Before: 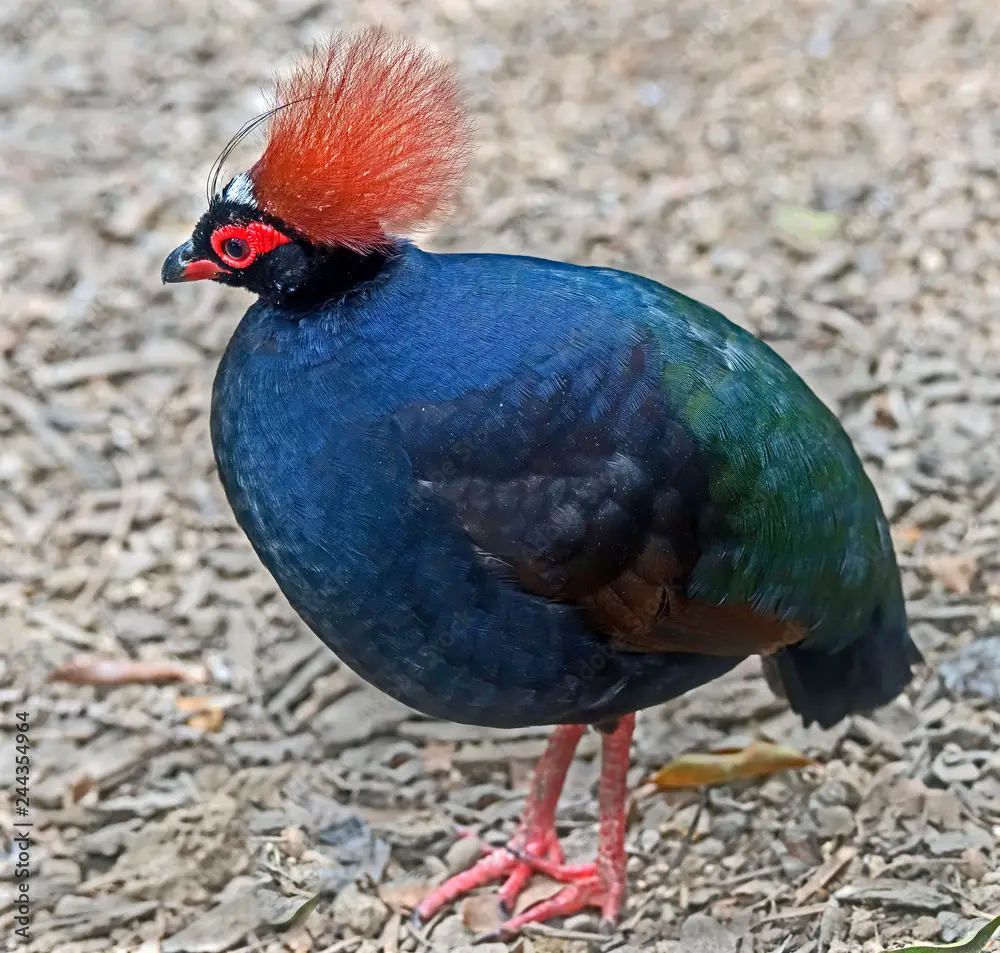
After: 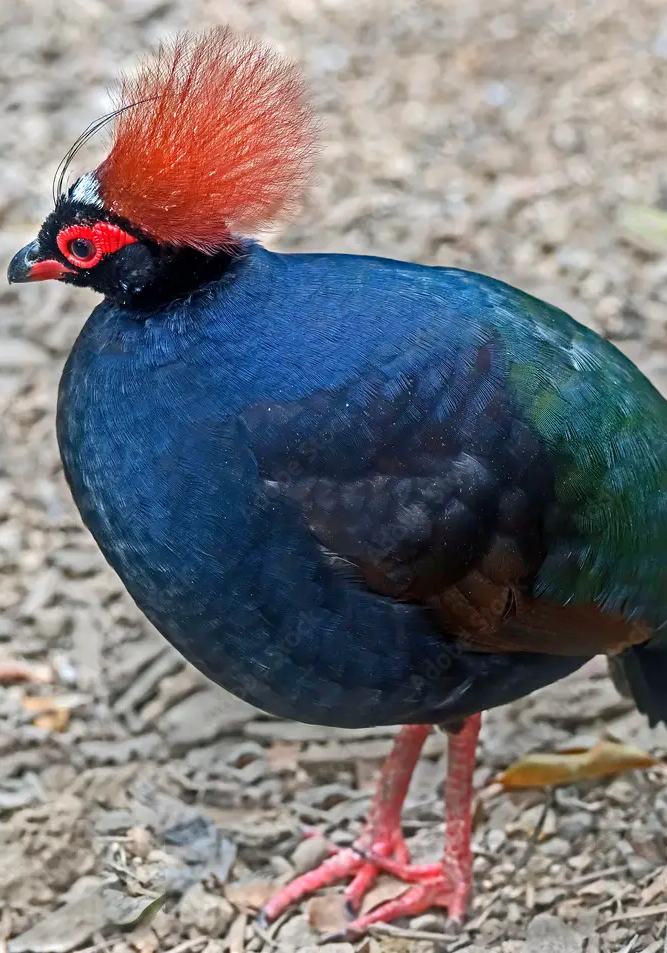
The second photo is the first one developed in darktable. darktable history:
crop: left 15.419%, right 17.848%
